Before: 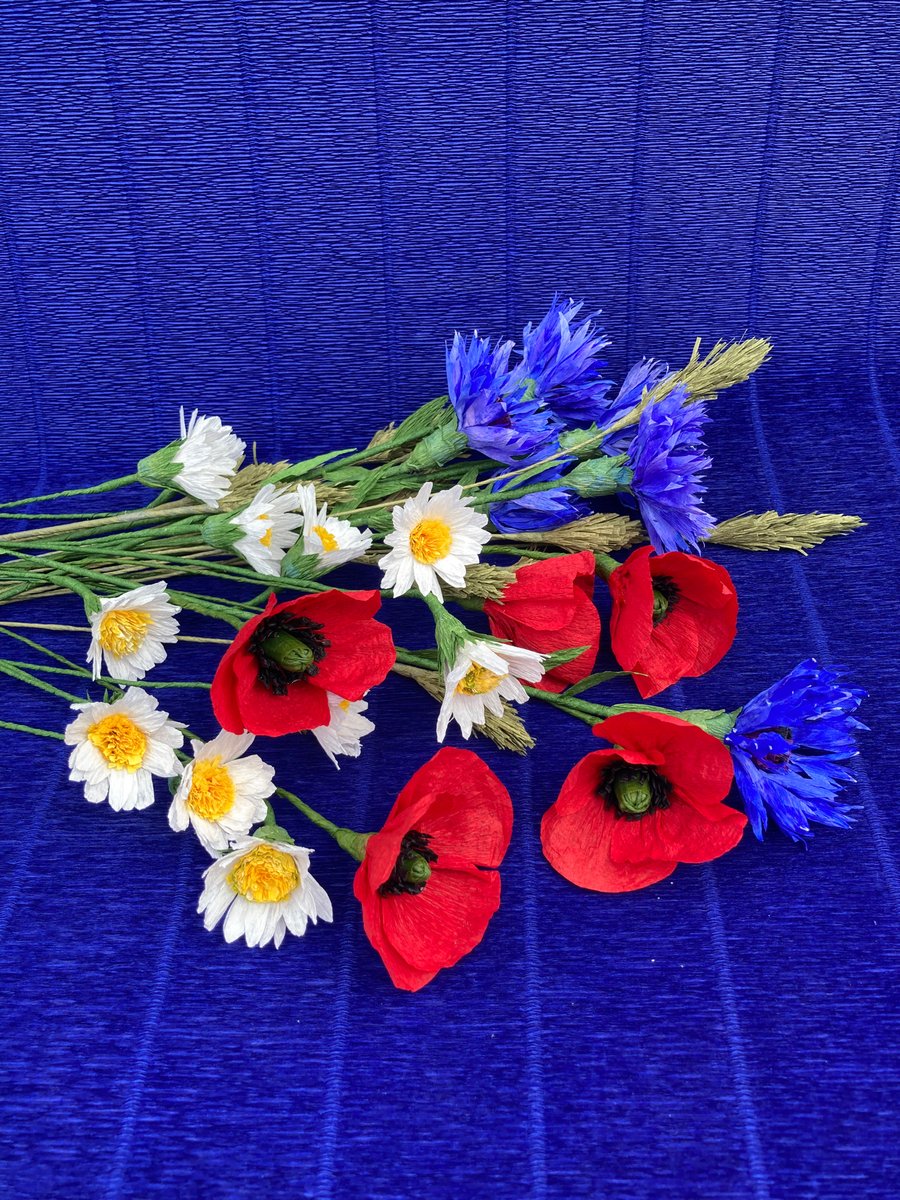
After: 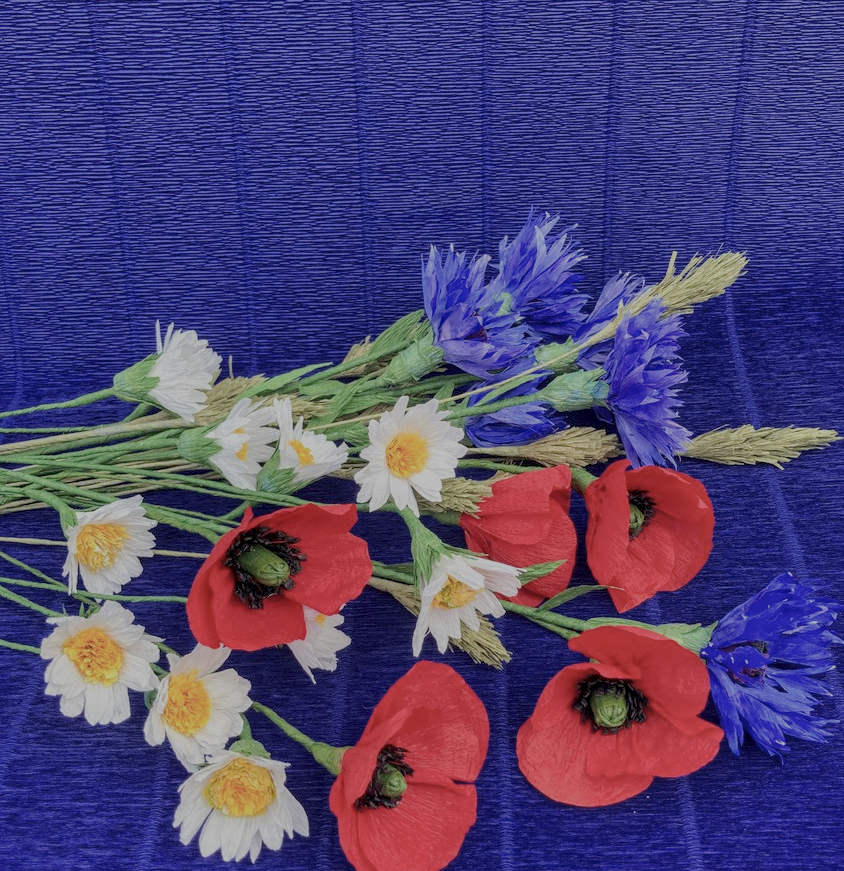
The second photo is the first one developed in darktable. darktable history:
filmic rgb: black relative exposure -15.85 EV, white relative exposure 7.98 EV, hardness 4.16, latitude 49.99%, contrast 0.503
crop: left 2.773%, top 7.209%, right 3.351%, bottom 20.174%
local contrast: detail 144%
